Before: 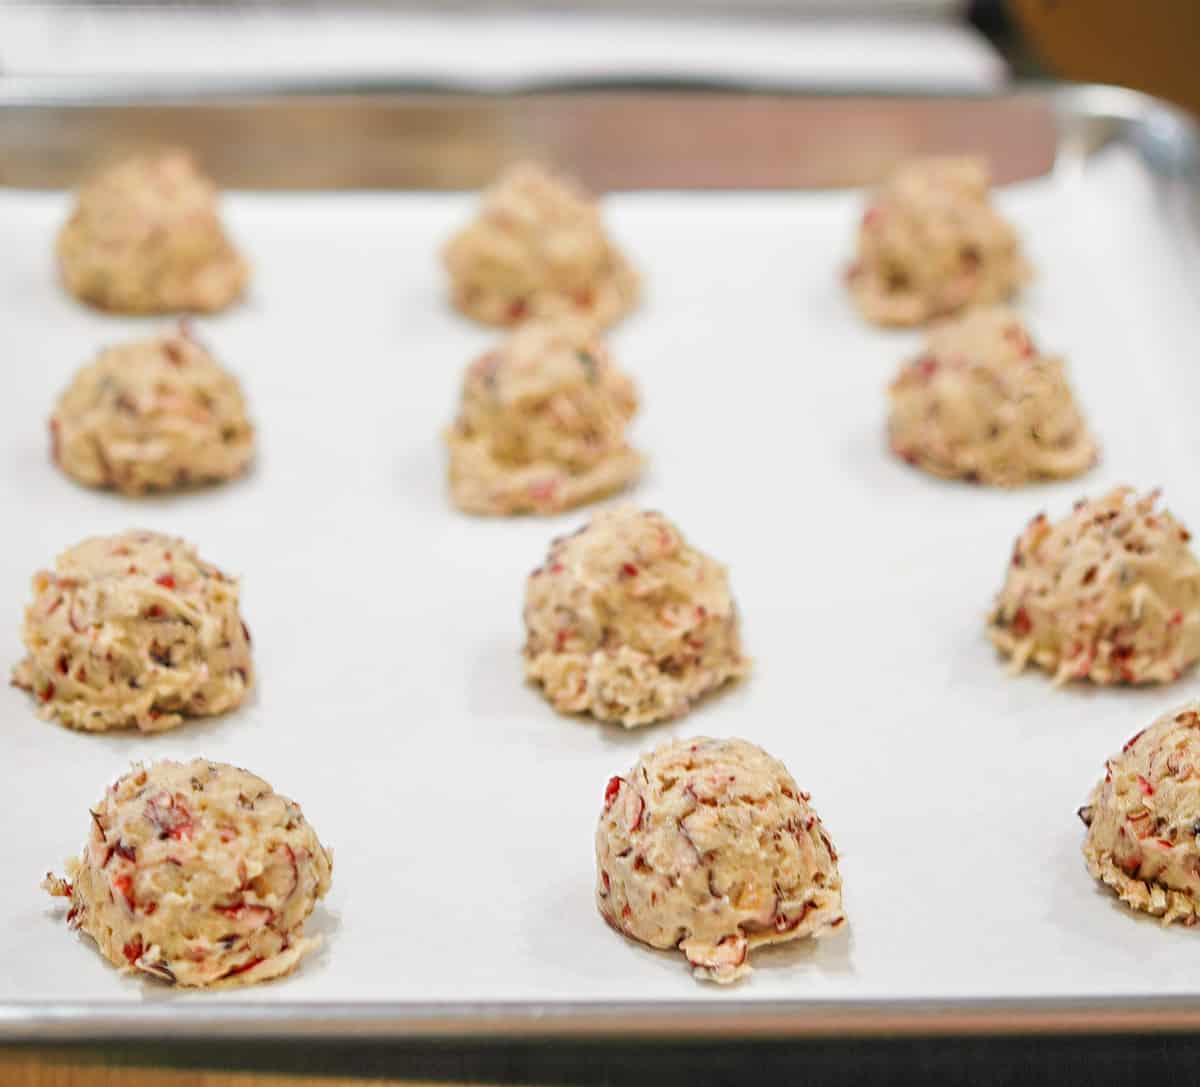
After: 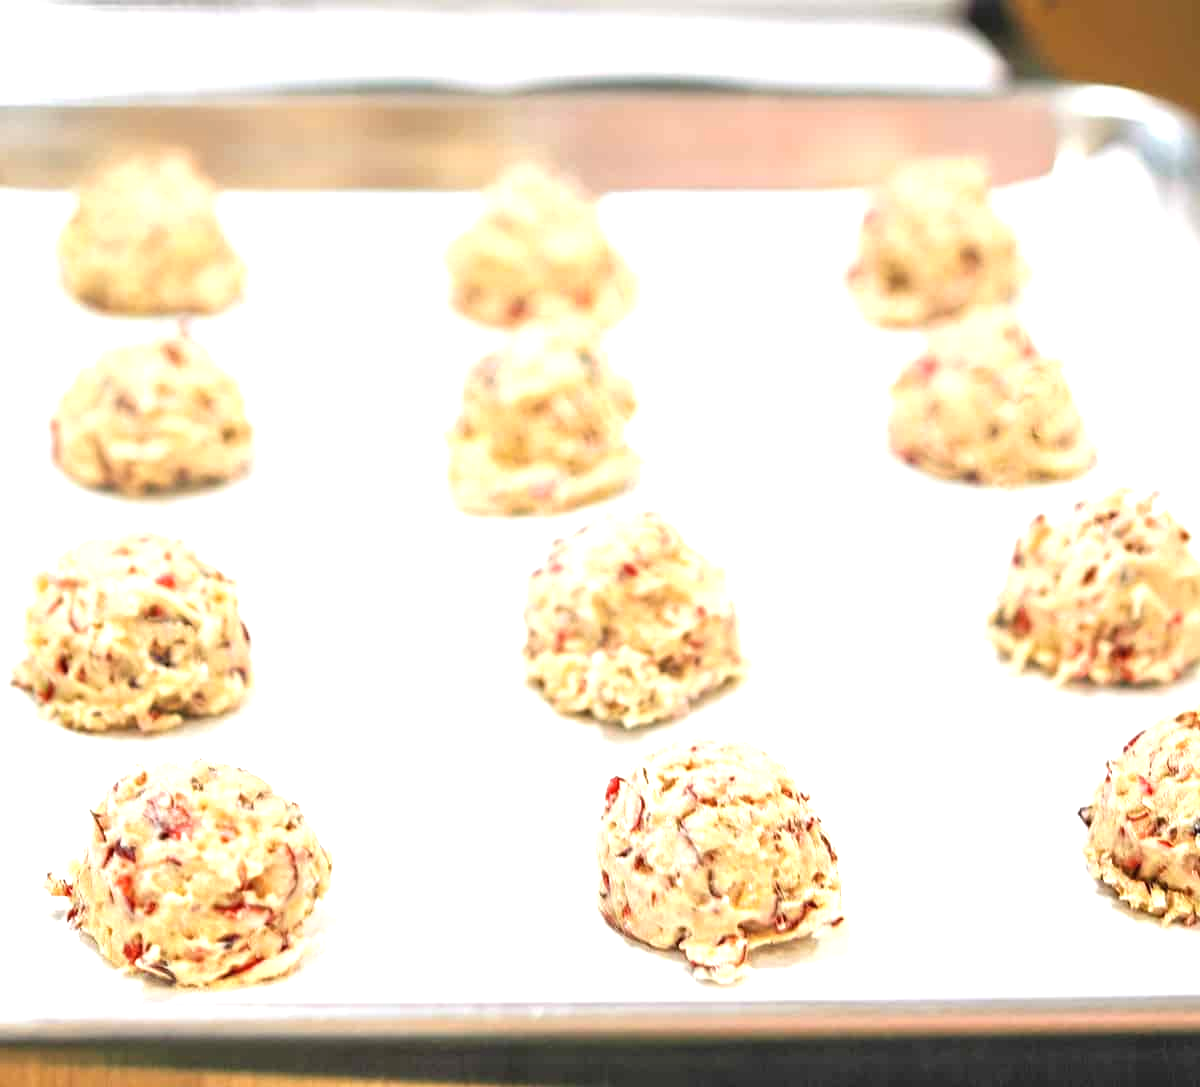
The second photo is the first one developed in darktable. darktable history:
exposure: black level correction 0, exposure 1.1 EV, compensate exposure bias true, compensate highlight preservation false
contrast brightness saturation: saturation -0.04
